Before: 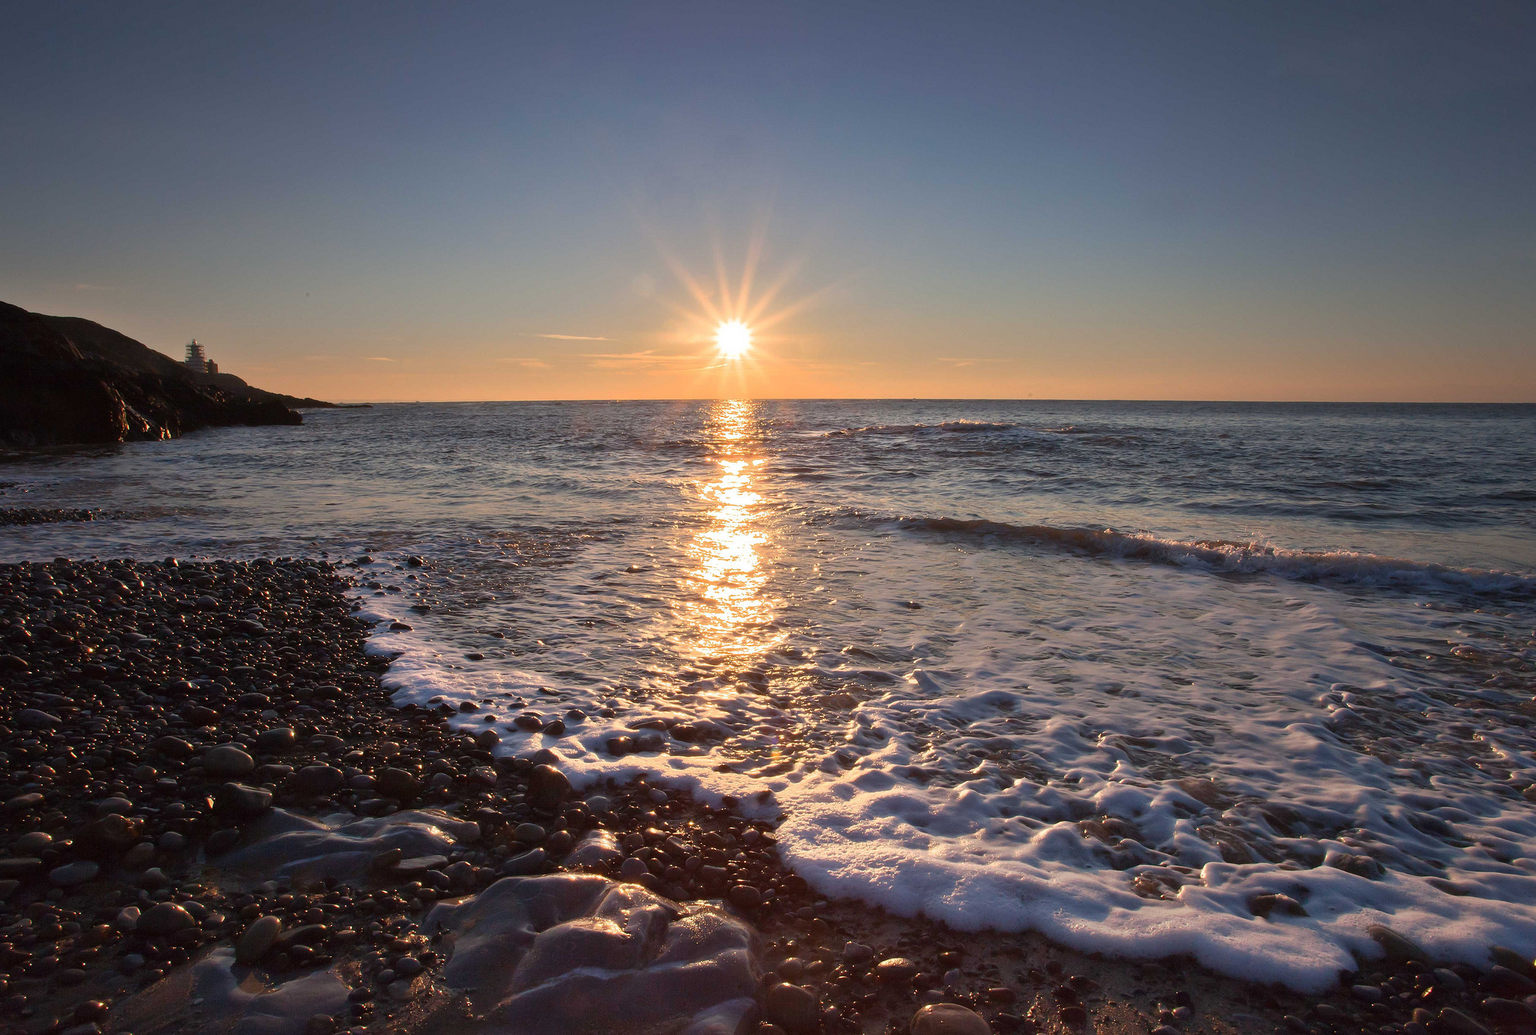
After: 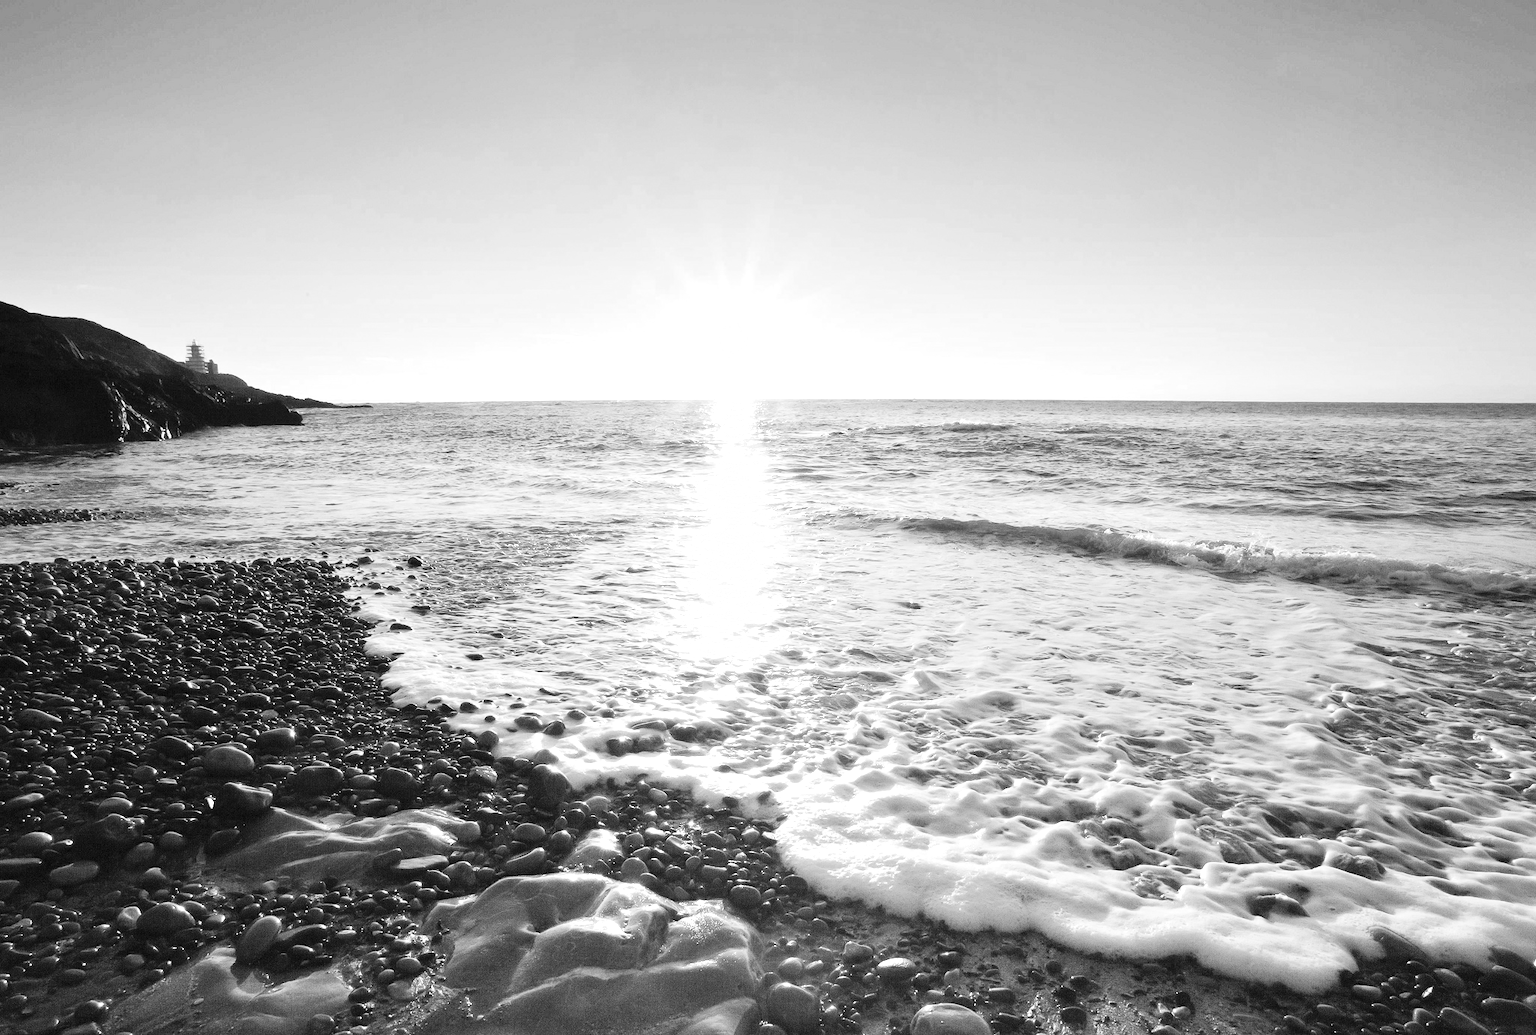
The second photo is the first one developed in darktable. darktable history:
monochrome: a 32, b 64, size 2.3, highlights 1
tone curve: curves: ch0 [(0, 0) (0.417, 0.851) (1, 1)]
